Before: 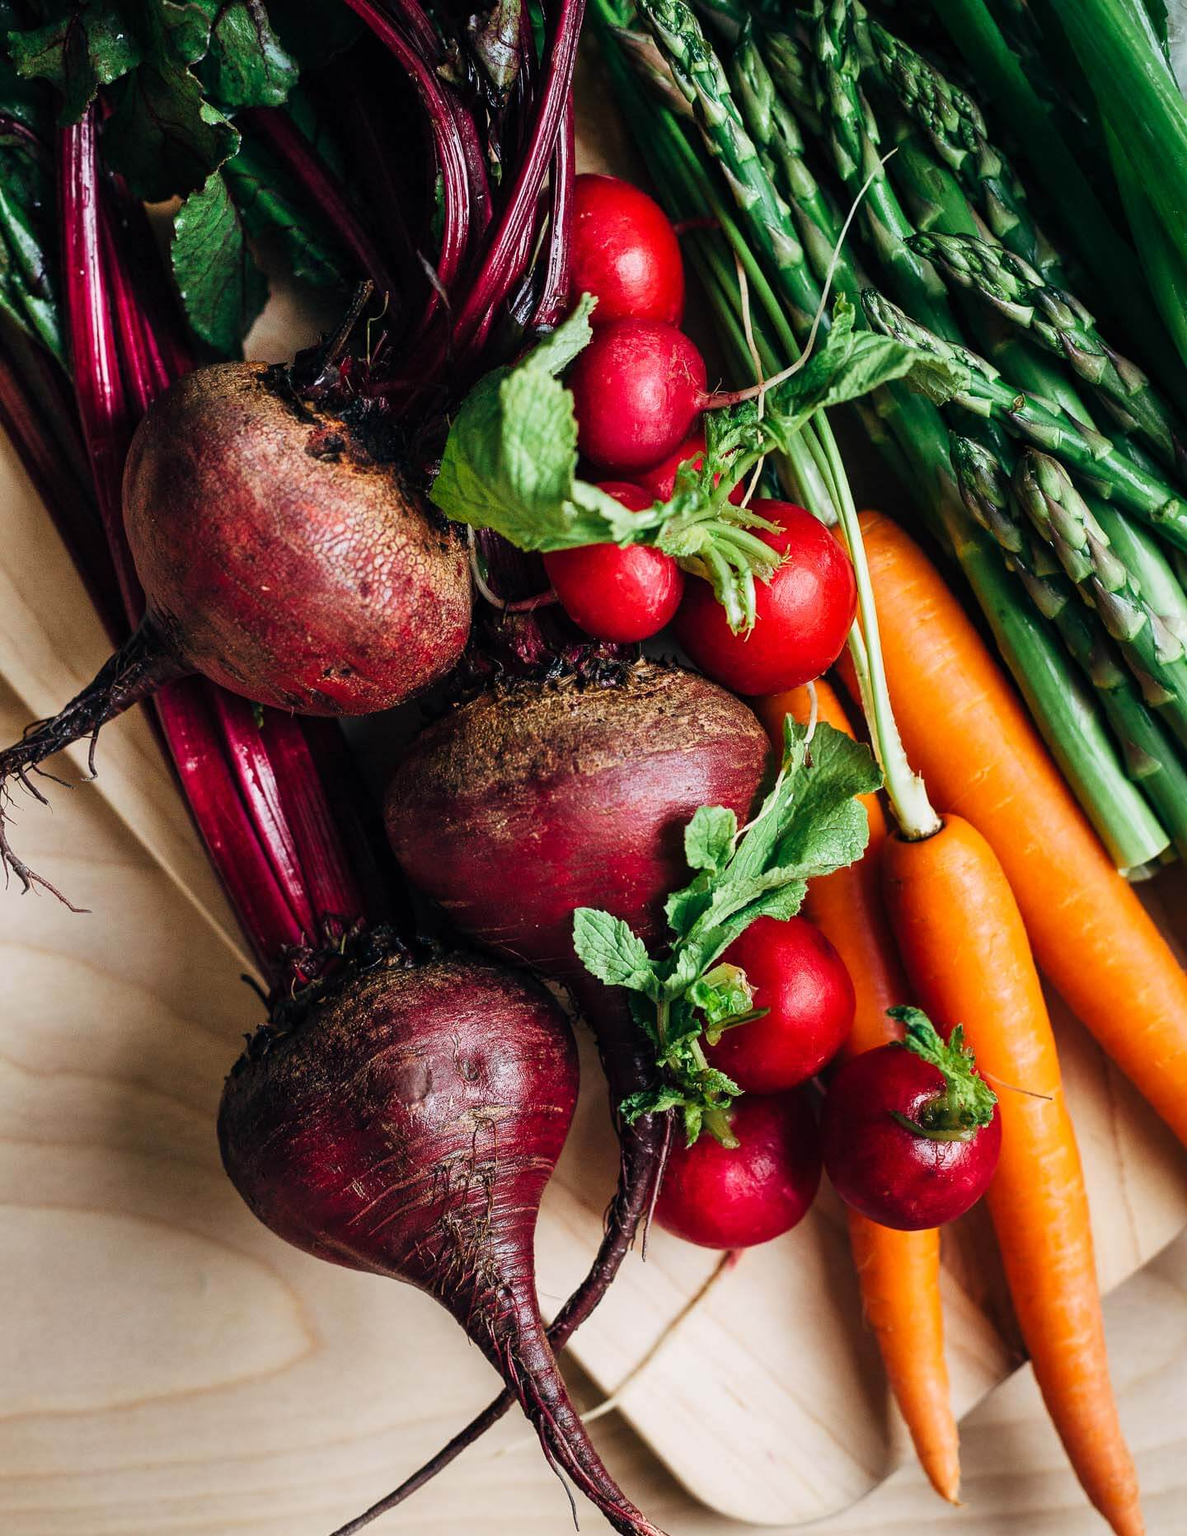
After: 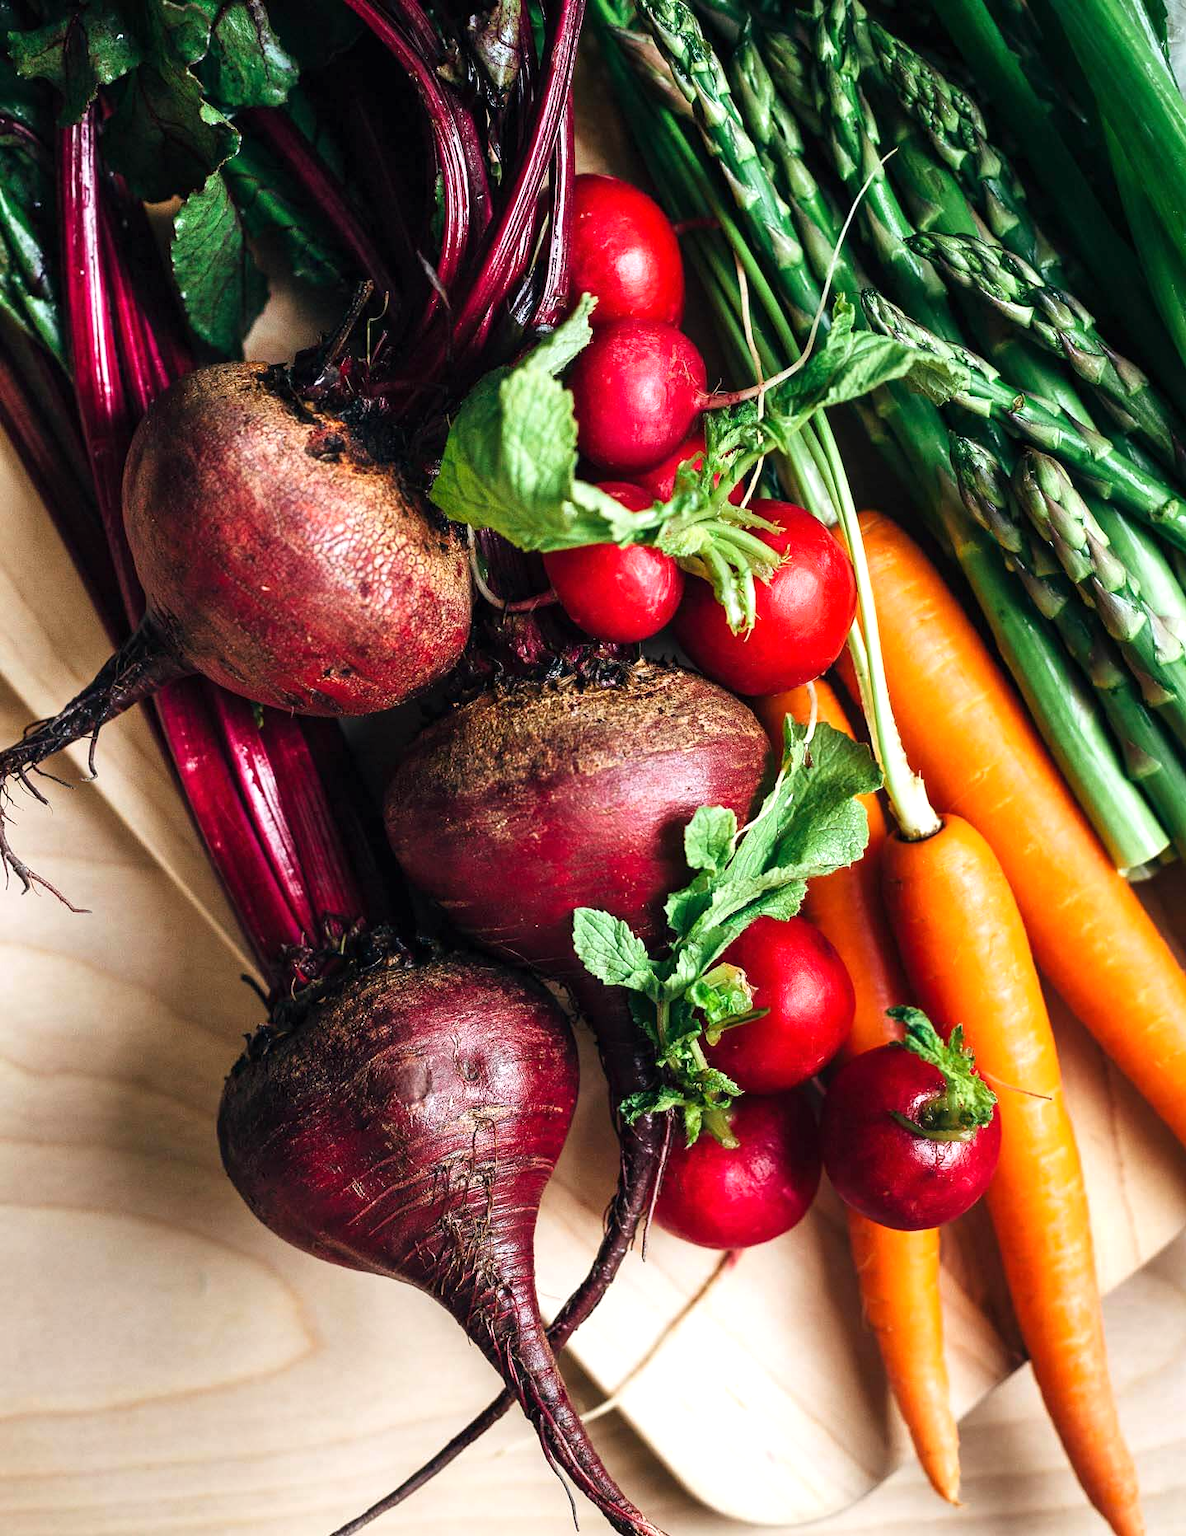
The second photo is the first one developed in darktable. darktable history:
exposure: exposure 0.492 EV, compensate highlight preservation false
